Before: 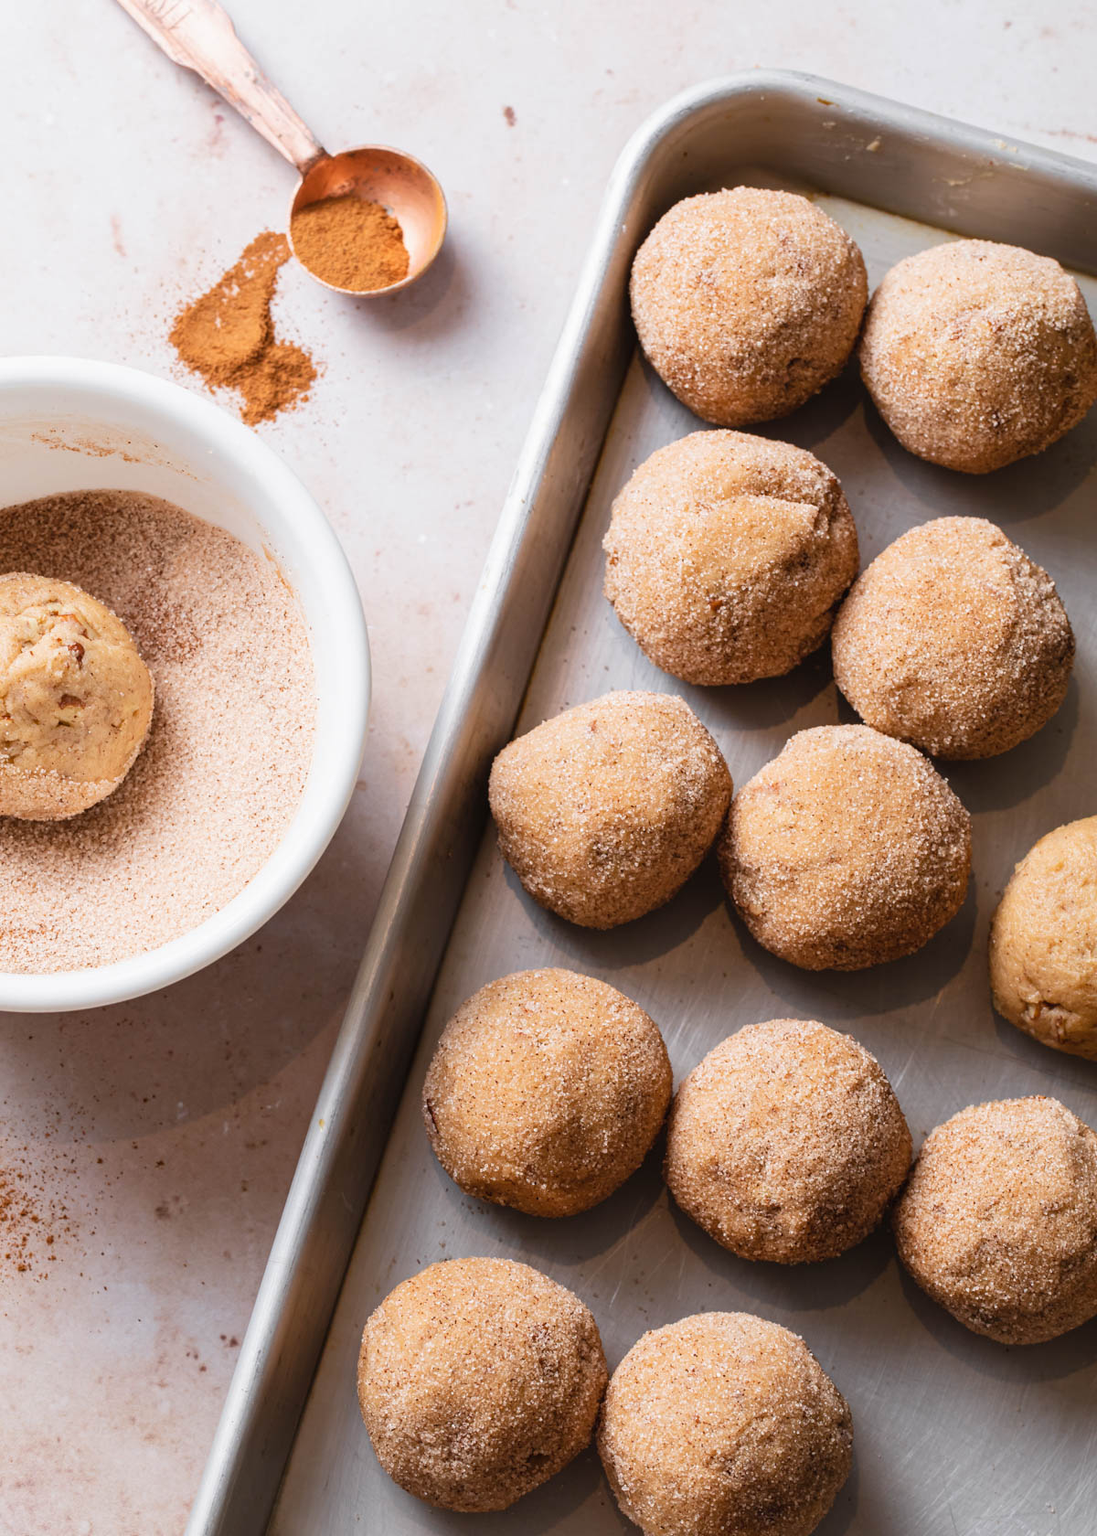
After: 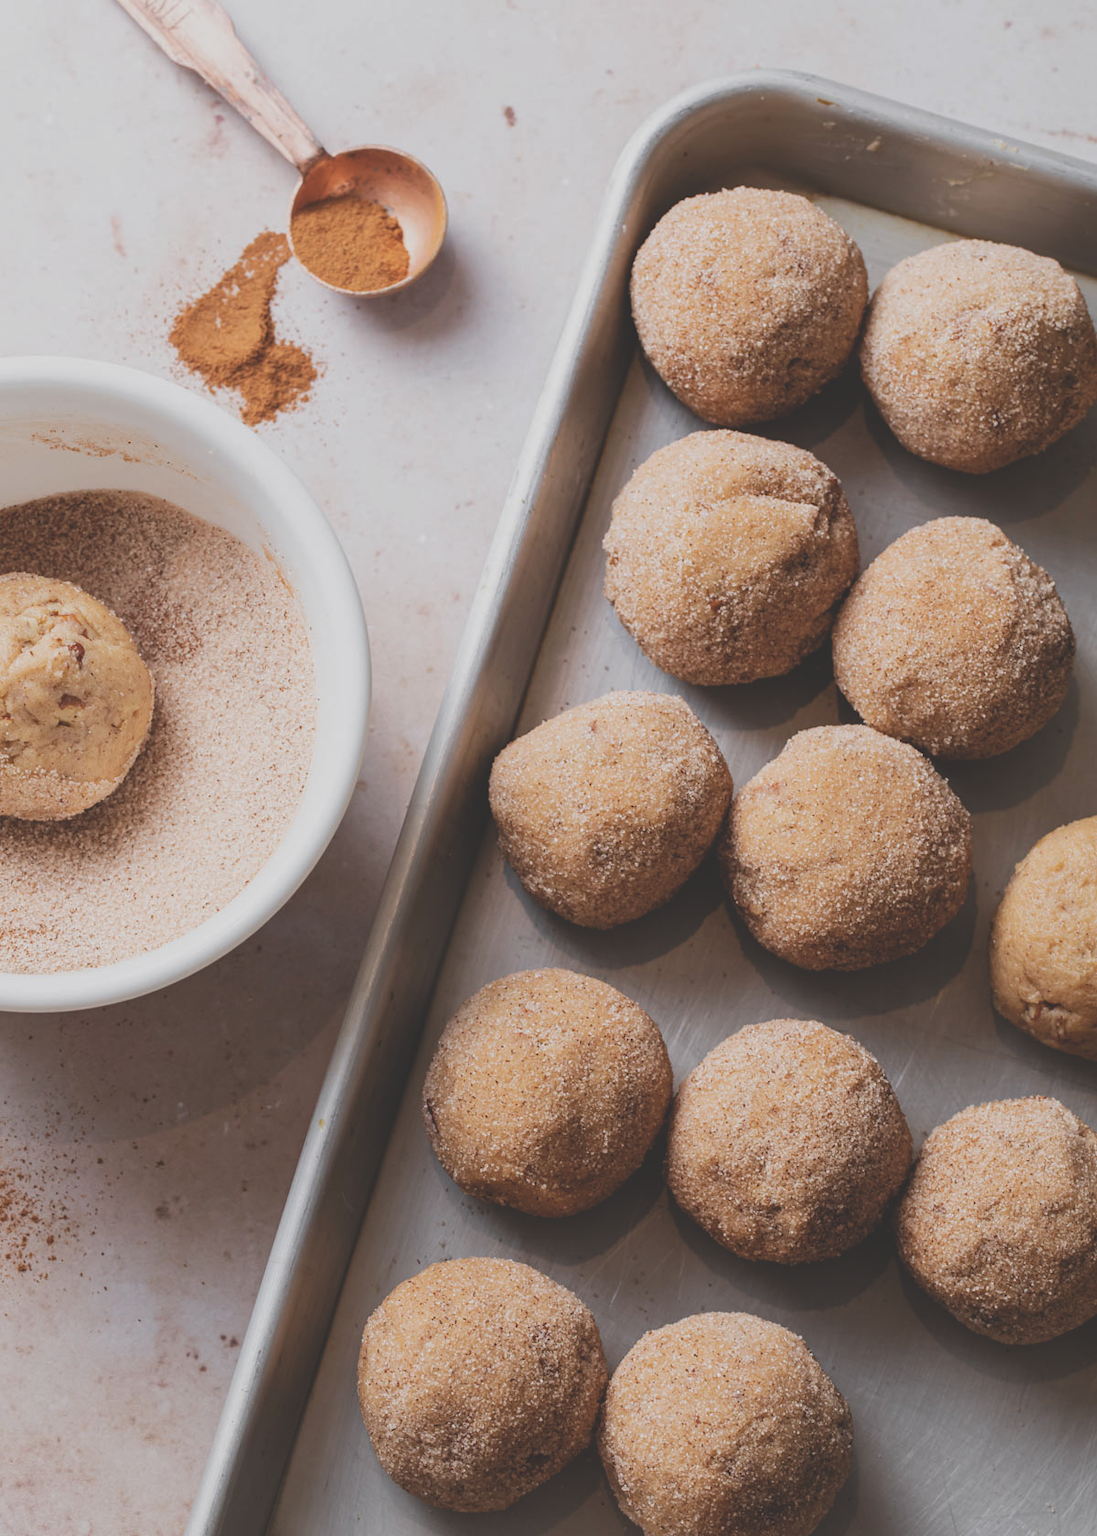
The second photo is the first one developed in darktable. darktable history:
exposure: black level correction -0.036, exposure -0.497 EV, compensate highlight preservation false
color zones: curves: ch1 [(0, 0.469) (0.001, 0.469) (0.12, 0.446) (0.248, 0.469) (0.5, 0.5) (0.748, 0.5) (0.999, 0.469) (1, 0.469)]
